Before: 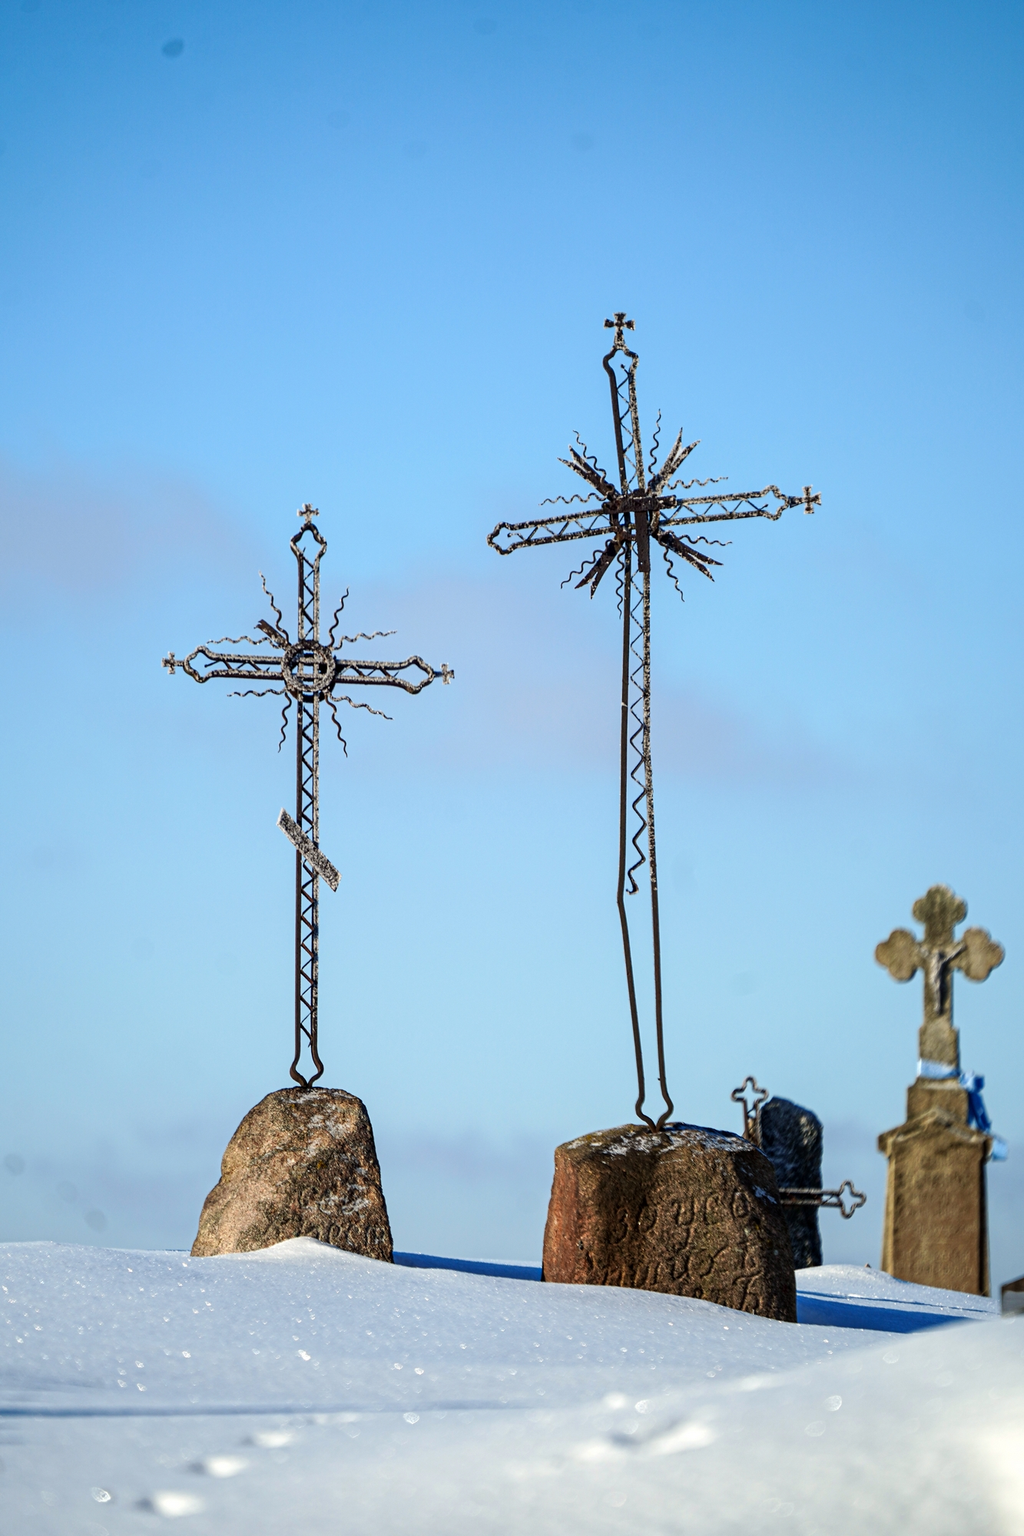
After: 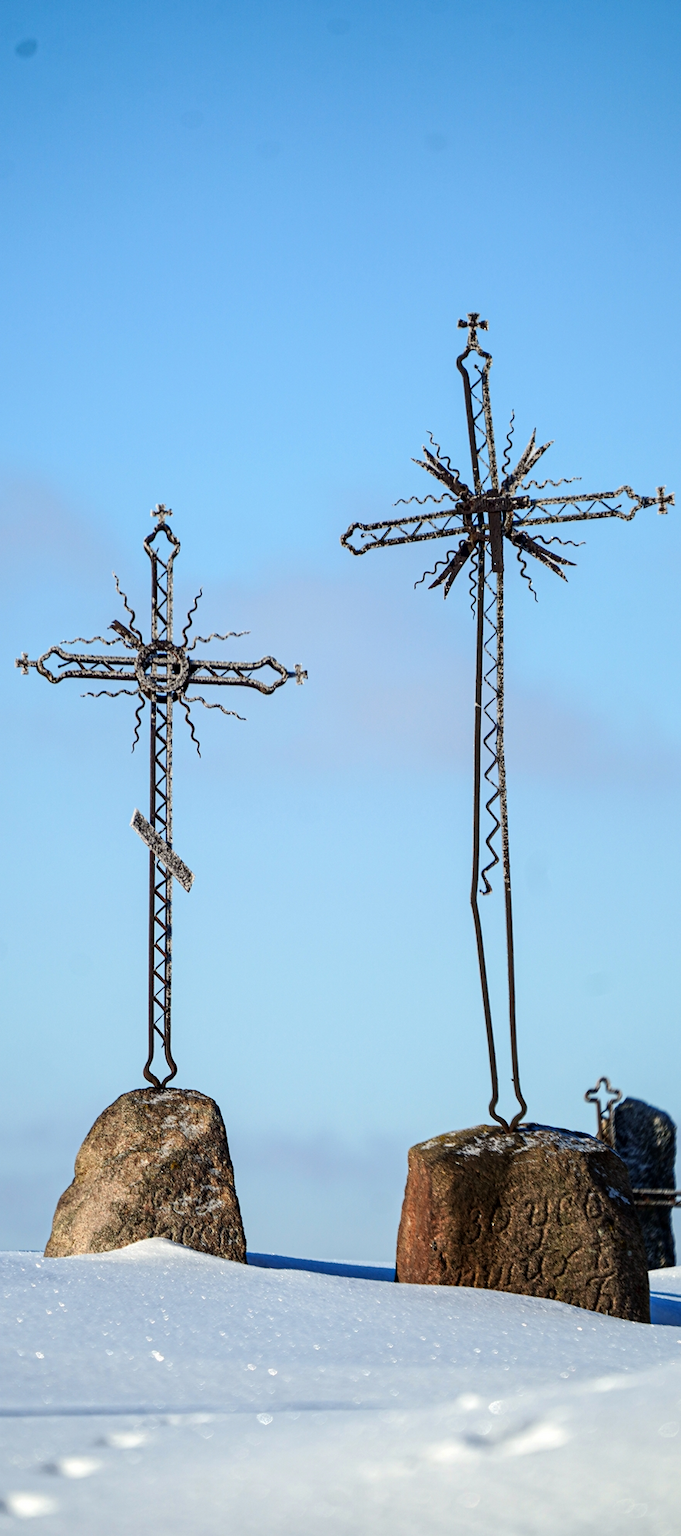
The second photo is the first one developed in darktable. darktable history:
crop and rotate: left 14.402%, right 18.987%
